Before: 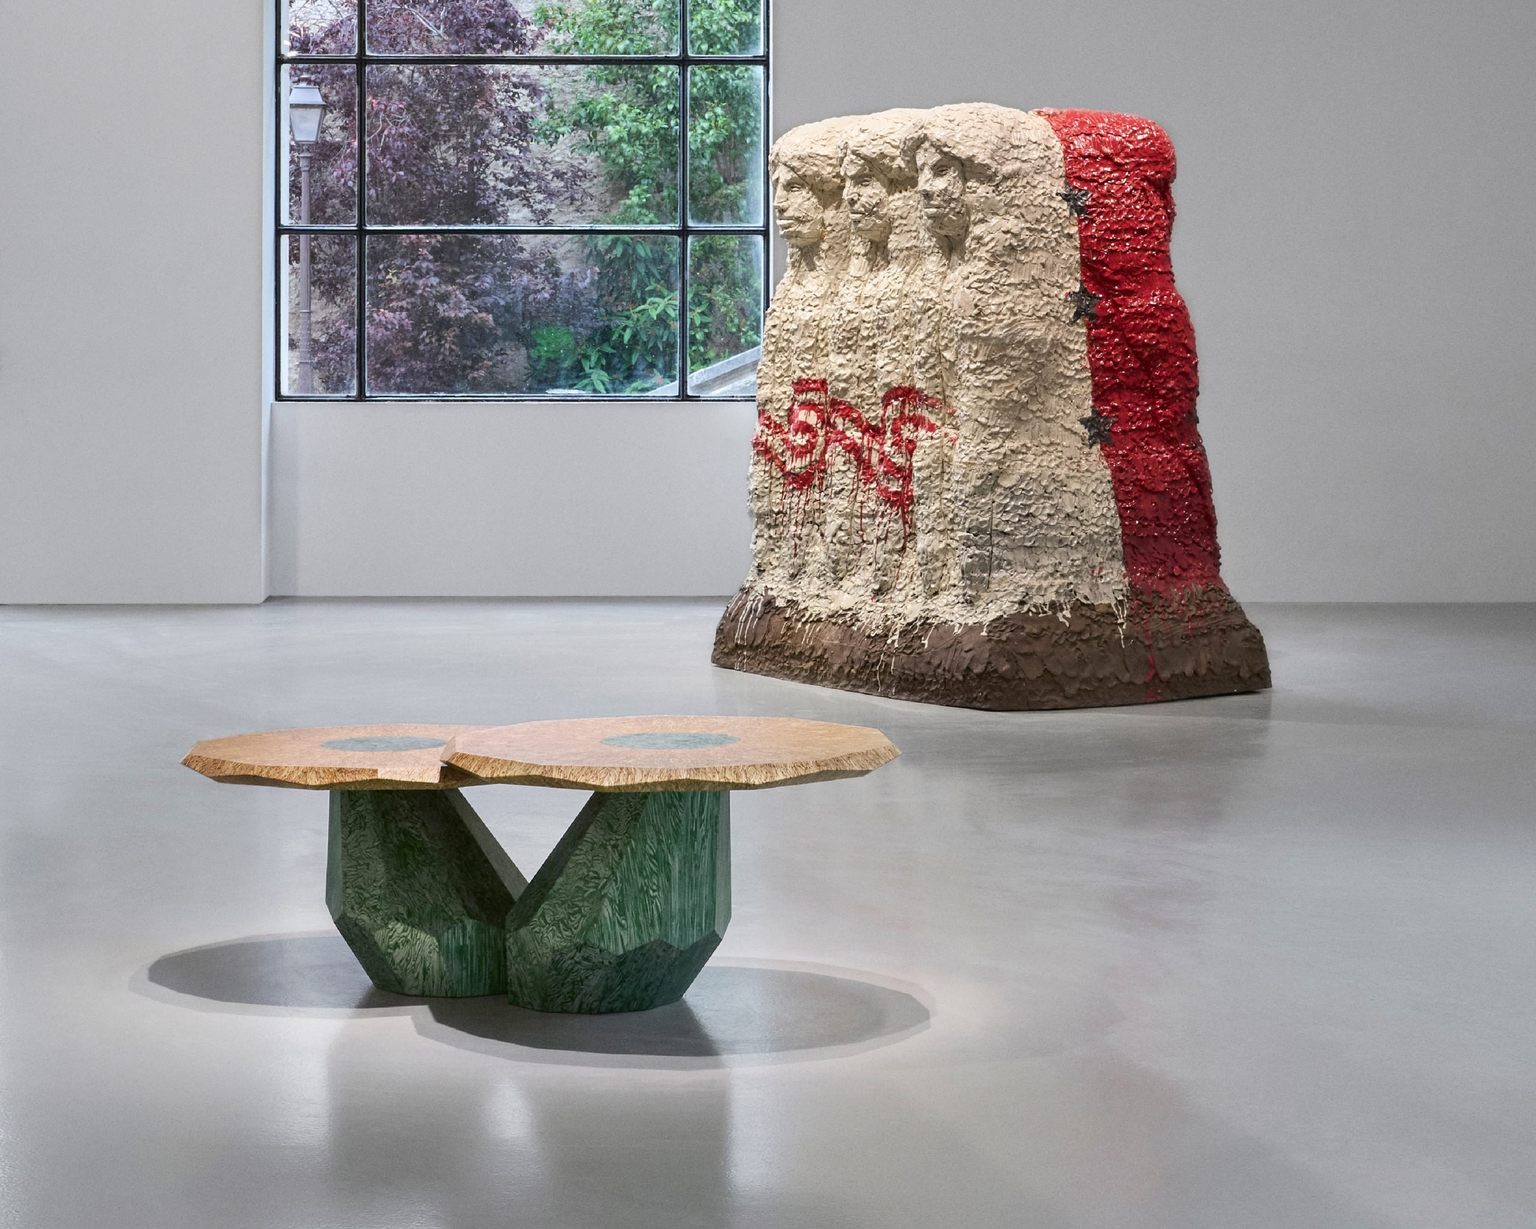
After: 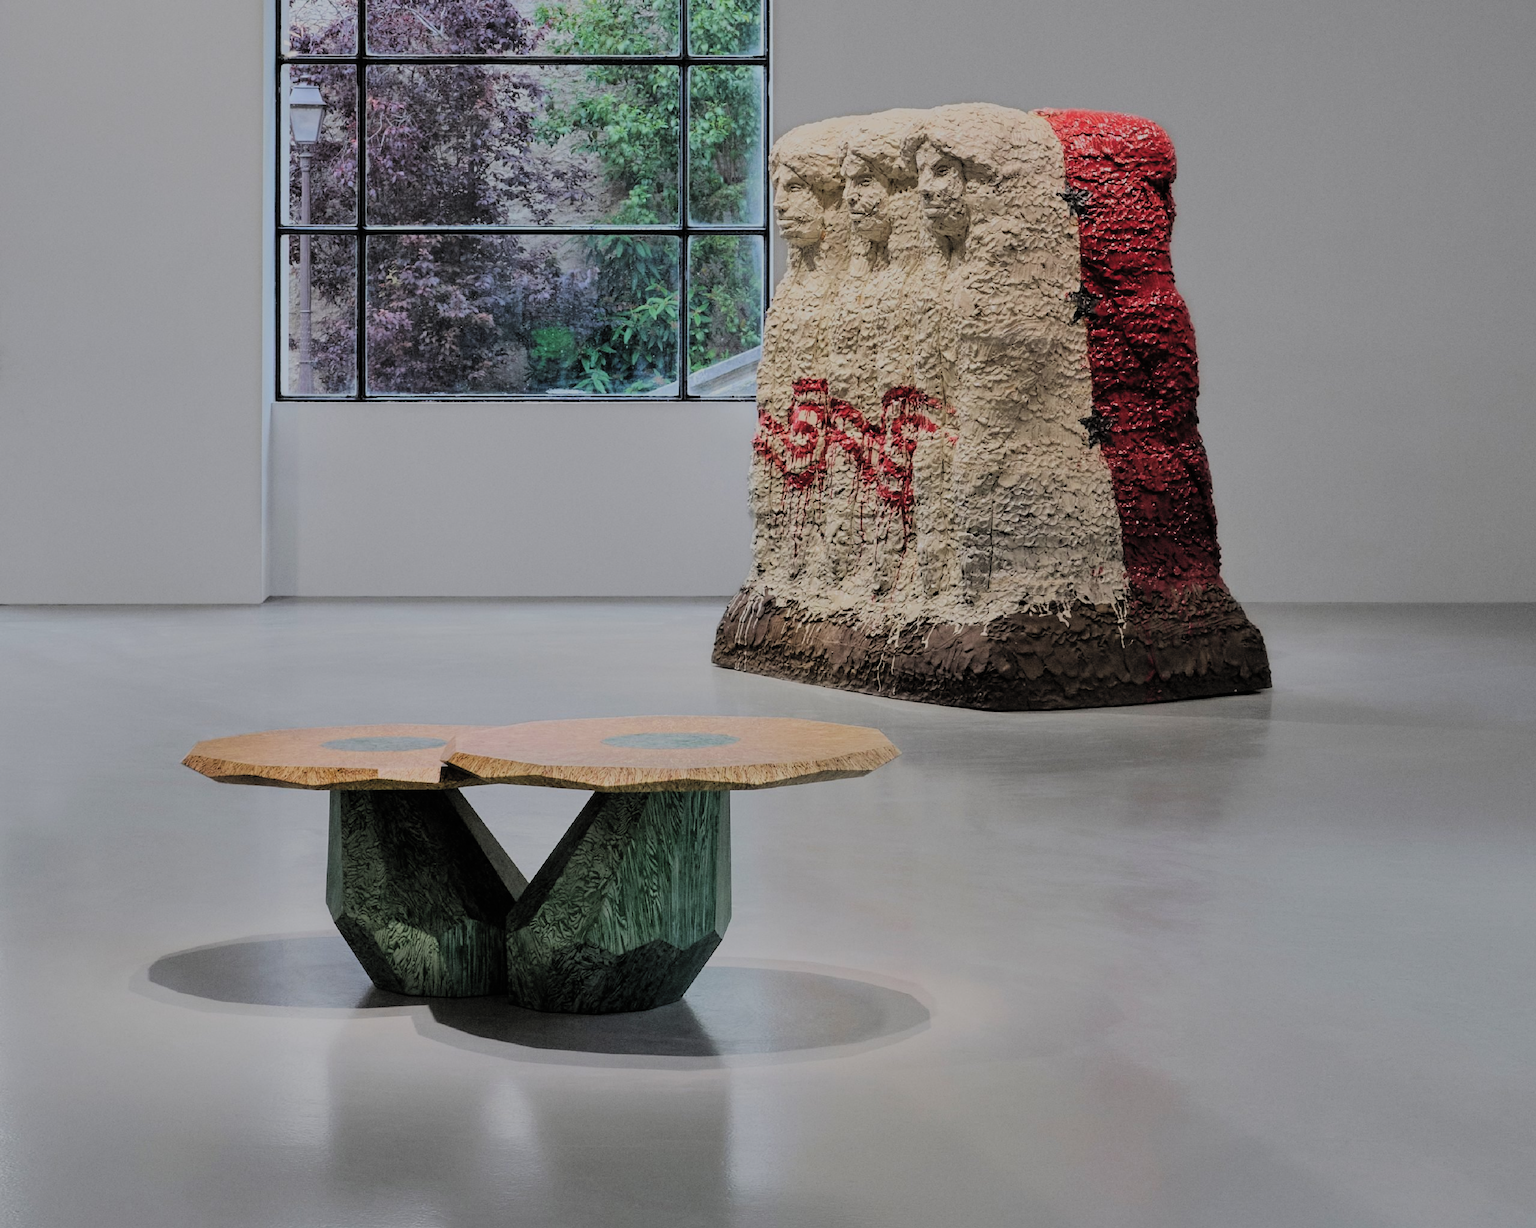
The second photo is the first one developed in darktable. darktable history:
exposure: black level correction 0, exposure -0.733 EV, compensate exposure bias true, compensate highlight preservation false
filmic rgb: black relative exposure -6.06 EV, white relative exposure 6.95 EV, hardness 2.24, add noise in highlights 0.002, preserve chrominance luminance Y, color science v3 (2019), use custom middle-gray values true, contrast in highlights soft
contrast brightness saturation: brightness 0.087, saturation 0.194
